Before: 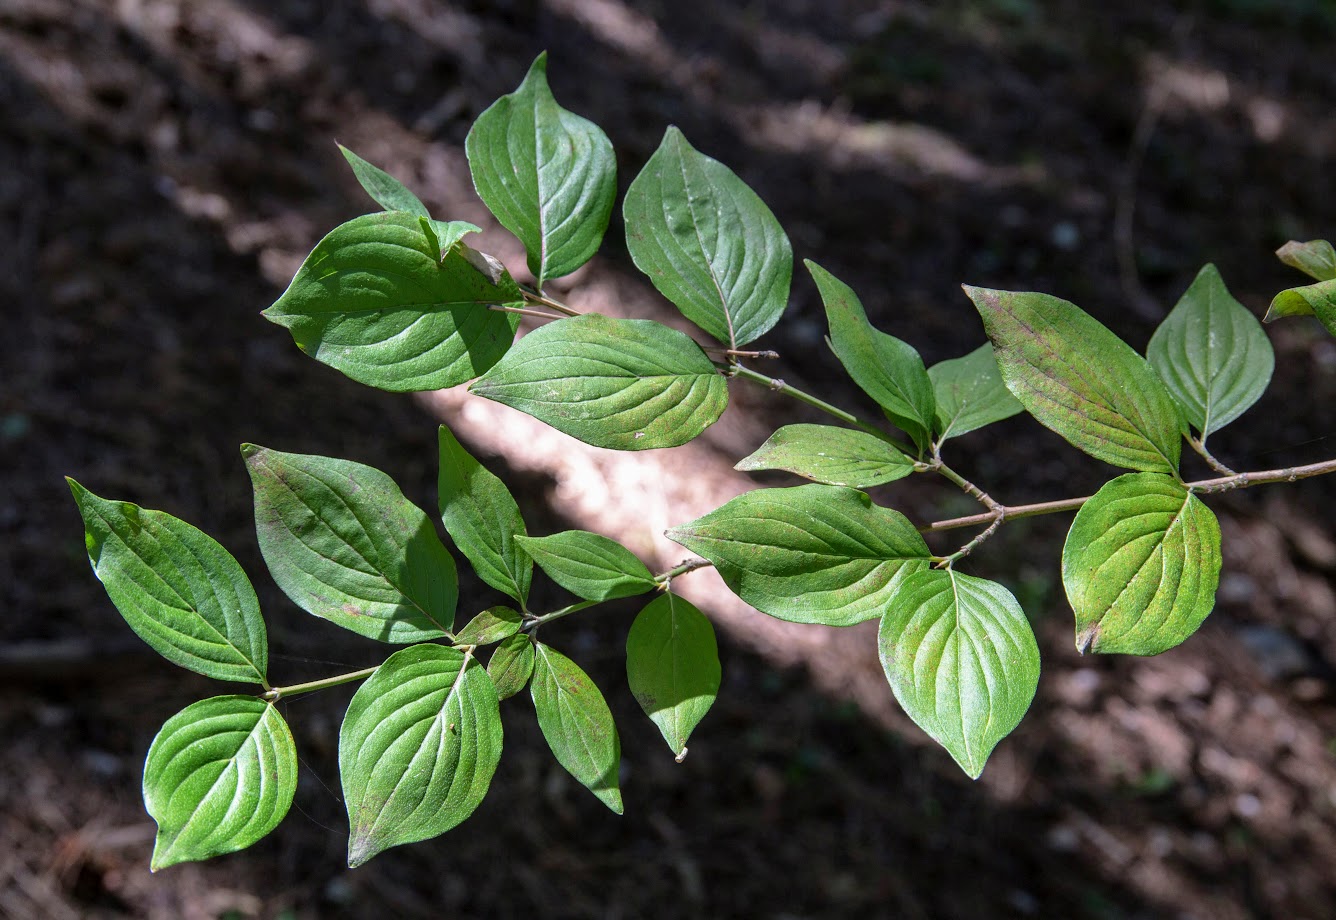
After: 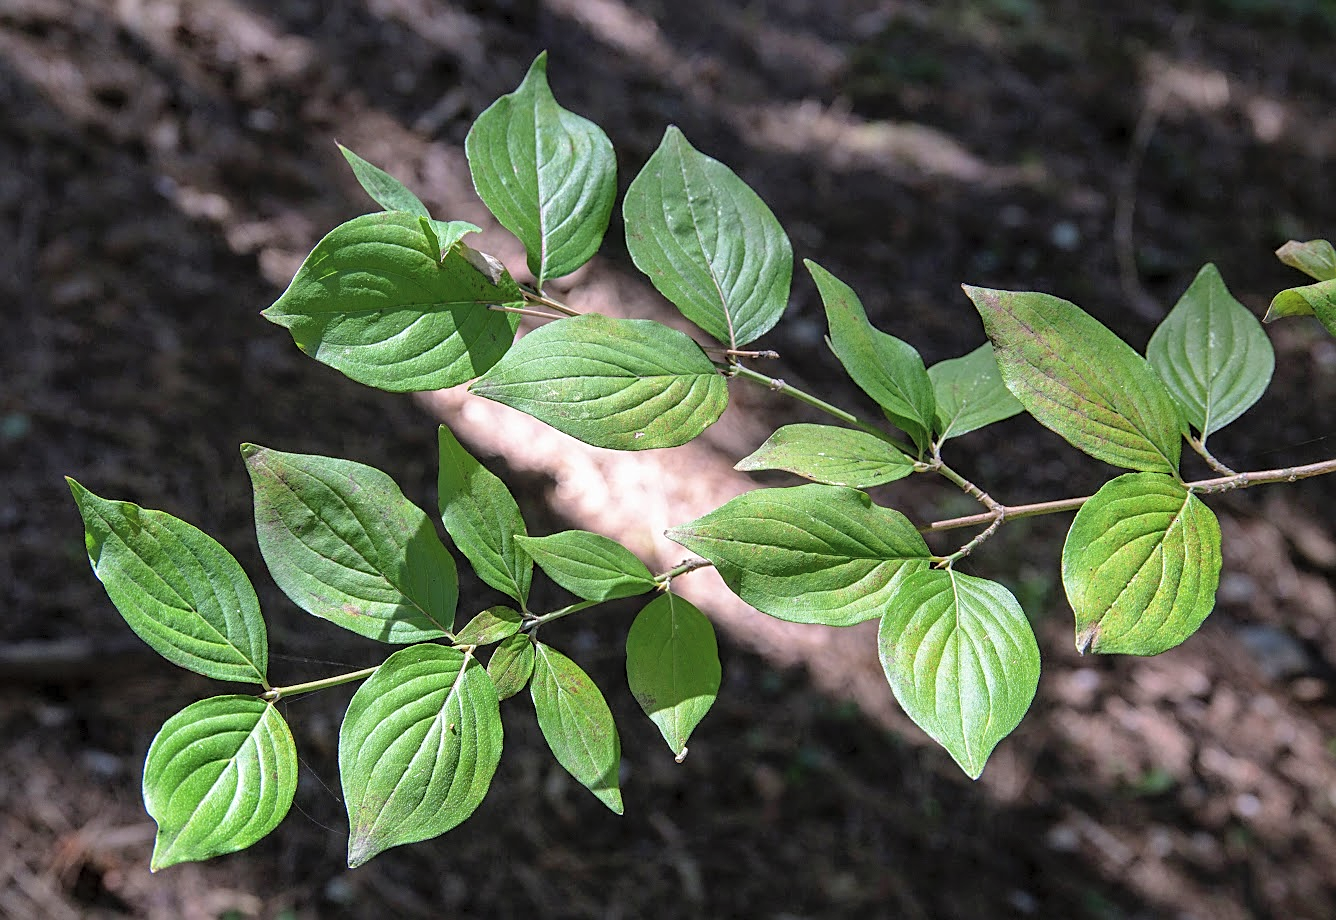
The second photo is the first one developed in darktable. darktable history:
sharpen: on, module defaults
contrast brightness saturation: brightness 0.15
